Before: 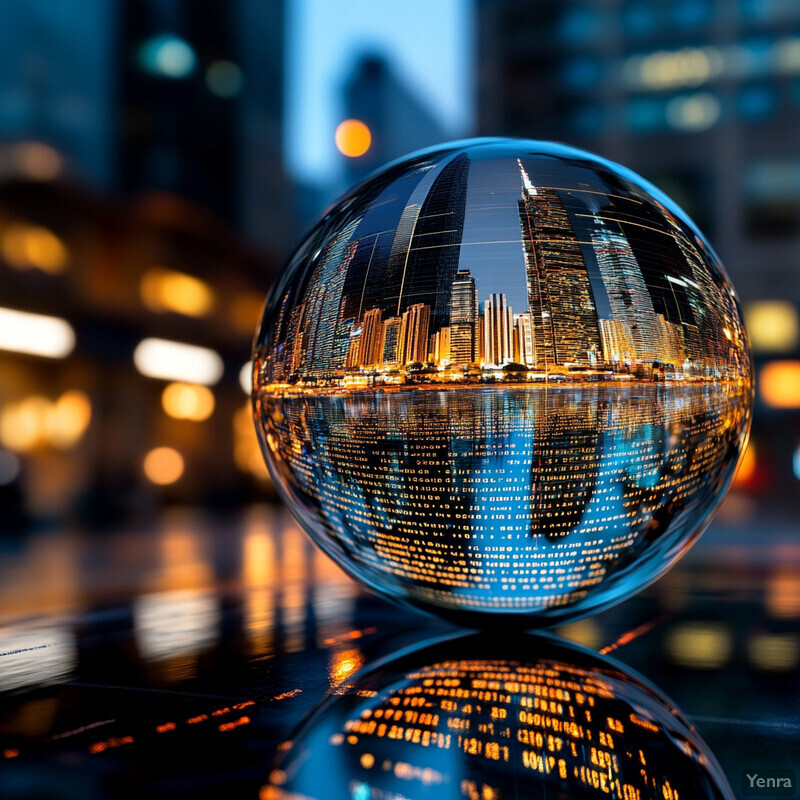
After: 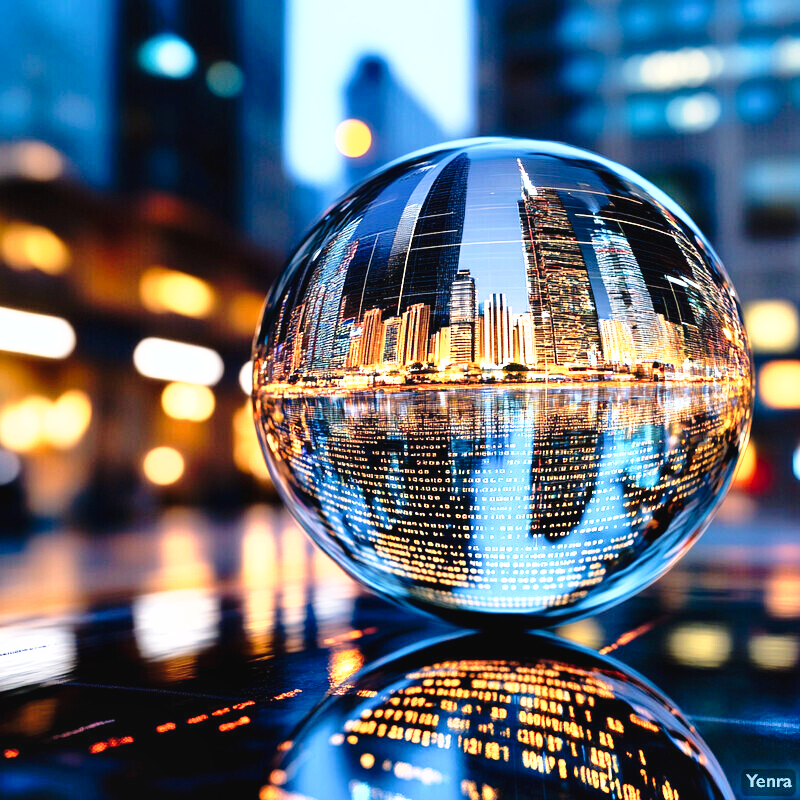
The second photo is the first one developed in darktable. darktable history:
shadows and highlights: soften with gaussian
color calibration: illuminant as shot in camera, x 0.365, y 0.379, temperature 4425.01 K
exposure: black level correction 0, exposure 1.387 EV, compensate highlight preservation false
tone curve: curves: ch0 [(0, 0.021) (0.049, 0.044) (0.157, 0.131) (0.359, 0.419) (0.469, 0.544) (0.634, 0.722) (0.839, 0.909) (0.998, 0.978)]; ch1 [(0, 0) (0.437, 0.408) (0.472, 0.47) (0.502, 0.503) (0.527, 0.53) (0.564, 0.573) (0.614, 0.654) (0.669, 0.748) (0.859, 0.899) (1, 1)]; ch2 [(0, 0) (0.33, 0.301) (0.421, 0.443) (0.487, 0.504) (0.502, 0.509) (0.535, 0.537) (0.565, 0.595) (0.608, 0.667) (1, 1)], preserve colors none
